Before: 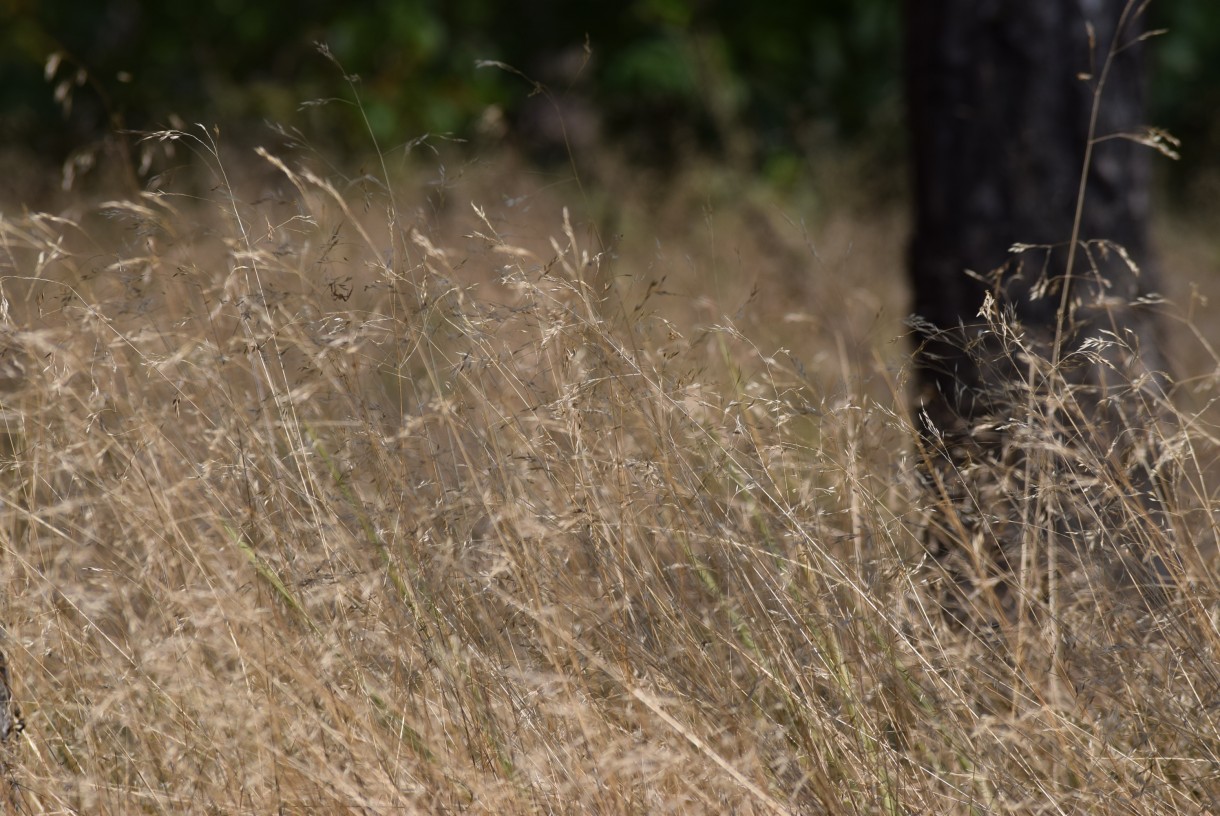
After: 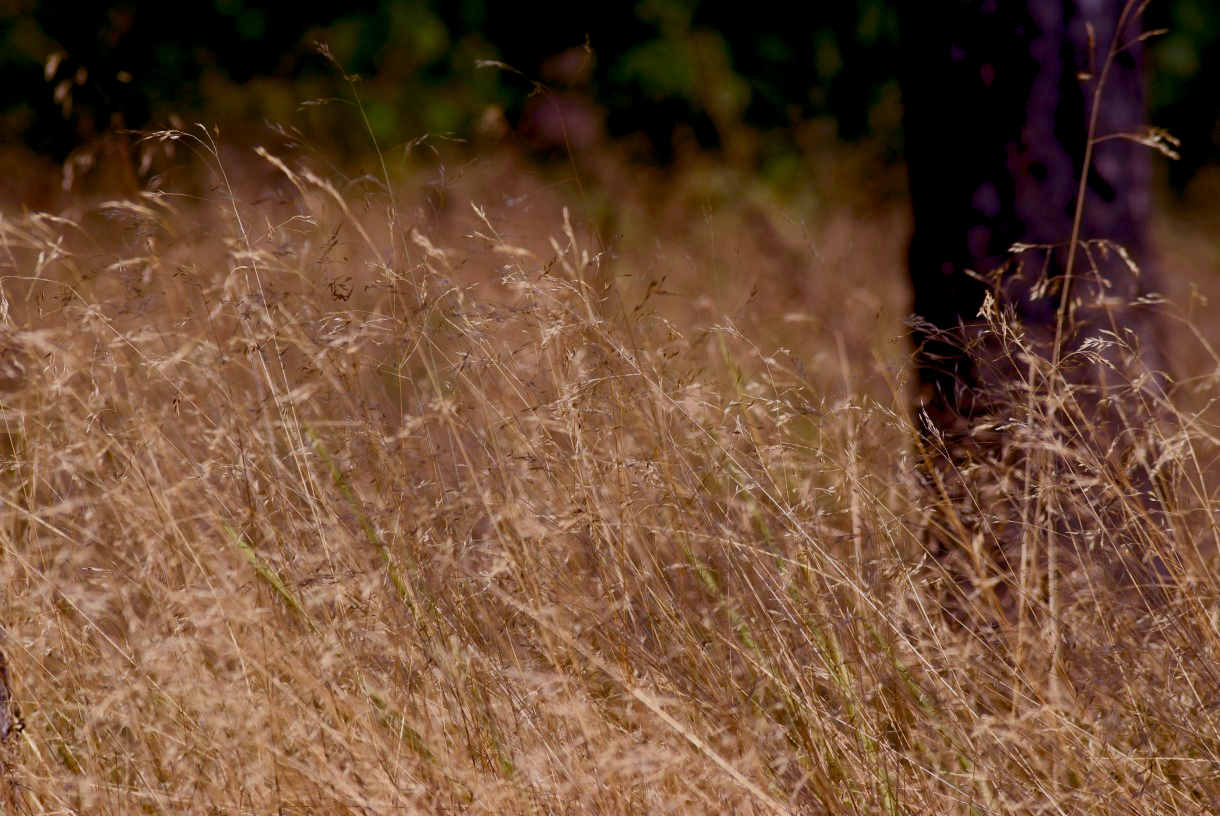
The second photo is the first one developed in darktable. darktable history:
contrast brightness saturation: contrast 0.217
color balance rgb: power › luminance -7.677%, power › chroma 1.323%, power › hue 330.48°, global offset › luminance -0.843%, perceptual saturation grading › global saturation 34.729%, perceptual saturation grading › highlights -29.894%, perceptual saturation grading › shadows 35.014%, contrast -29.726%
velvia: on, module defaults
